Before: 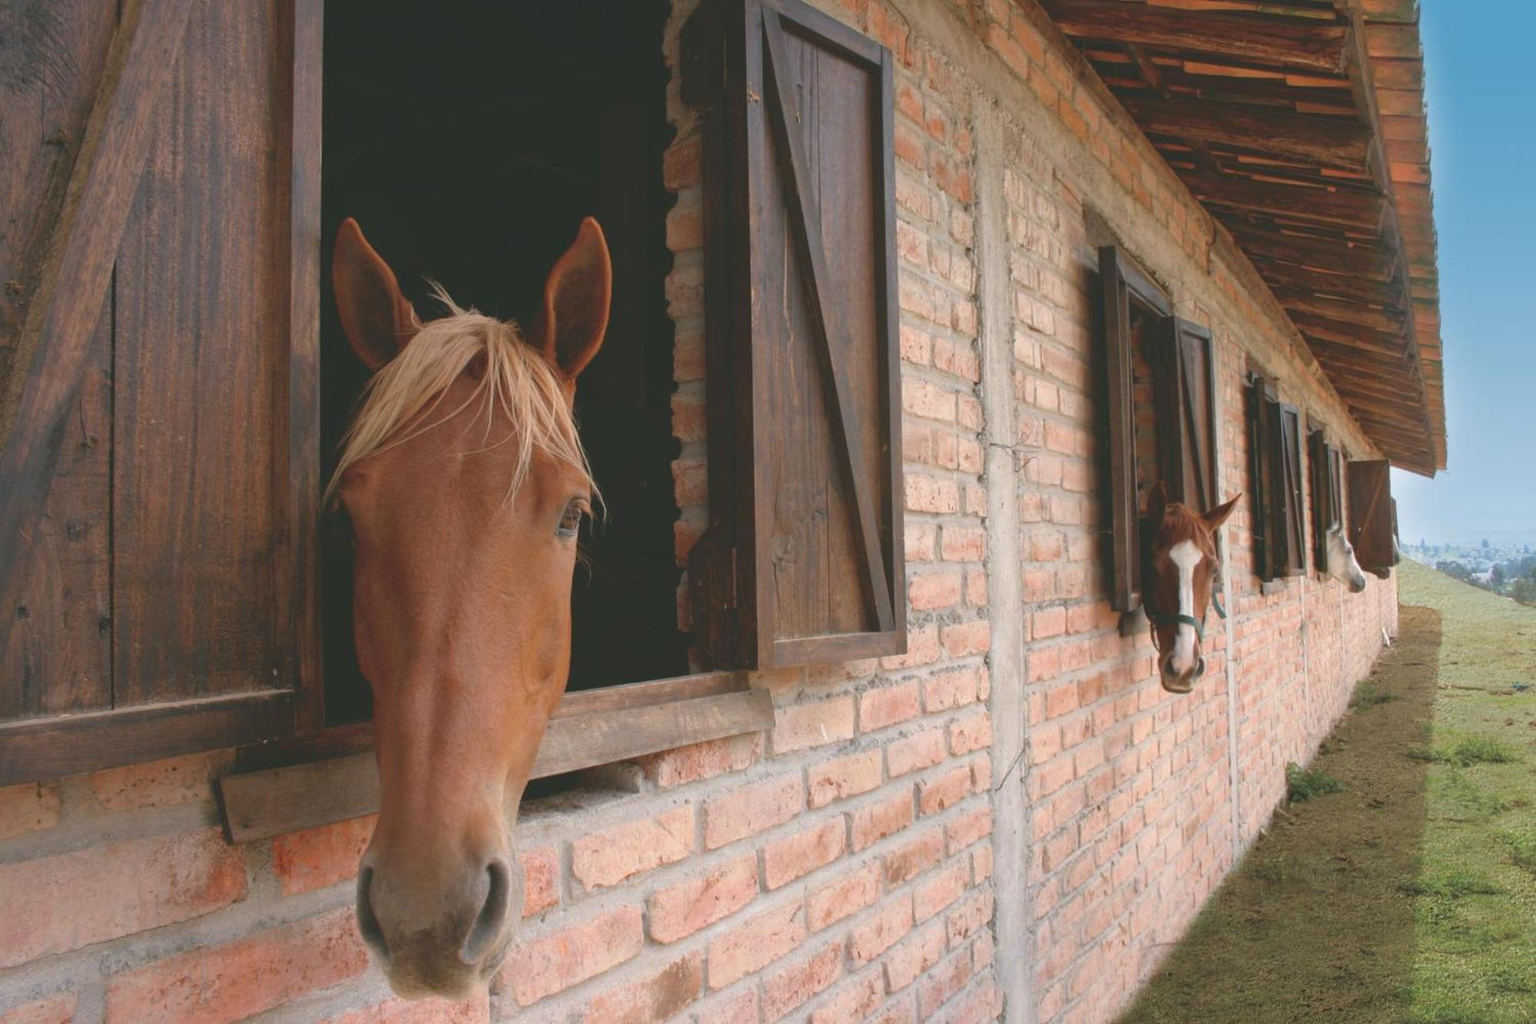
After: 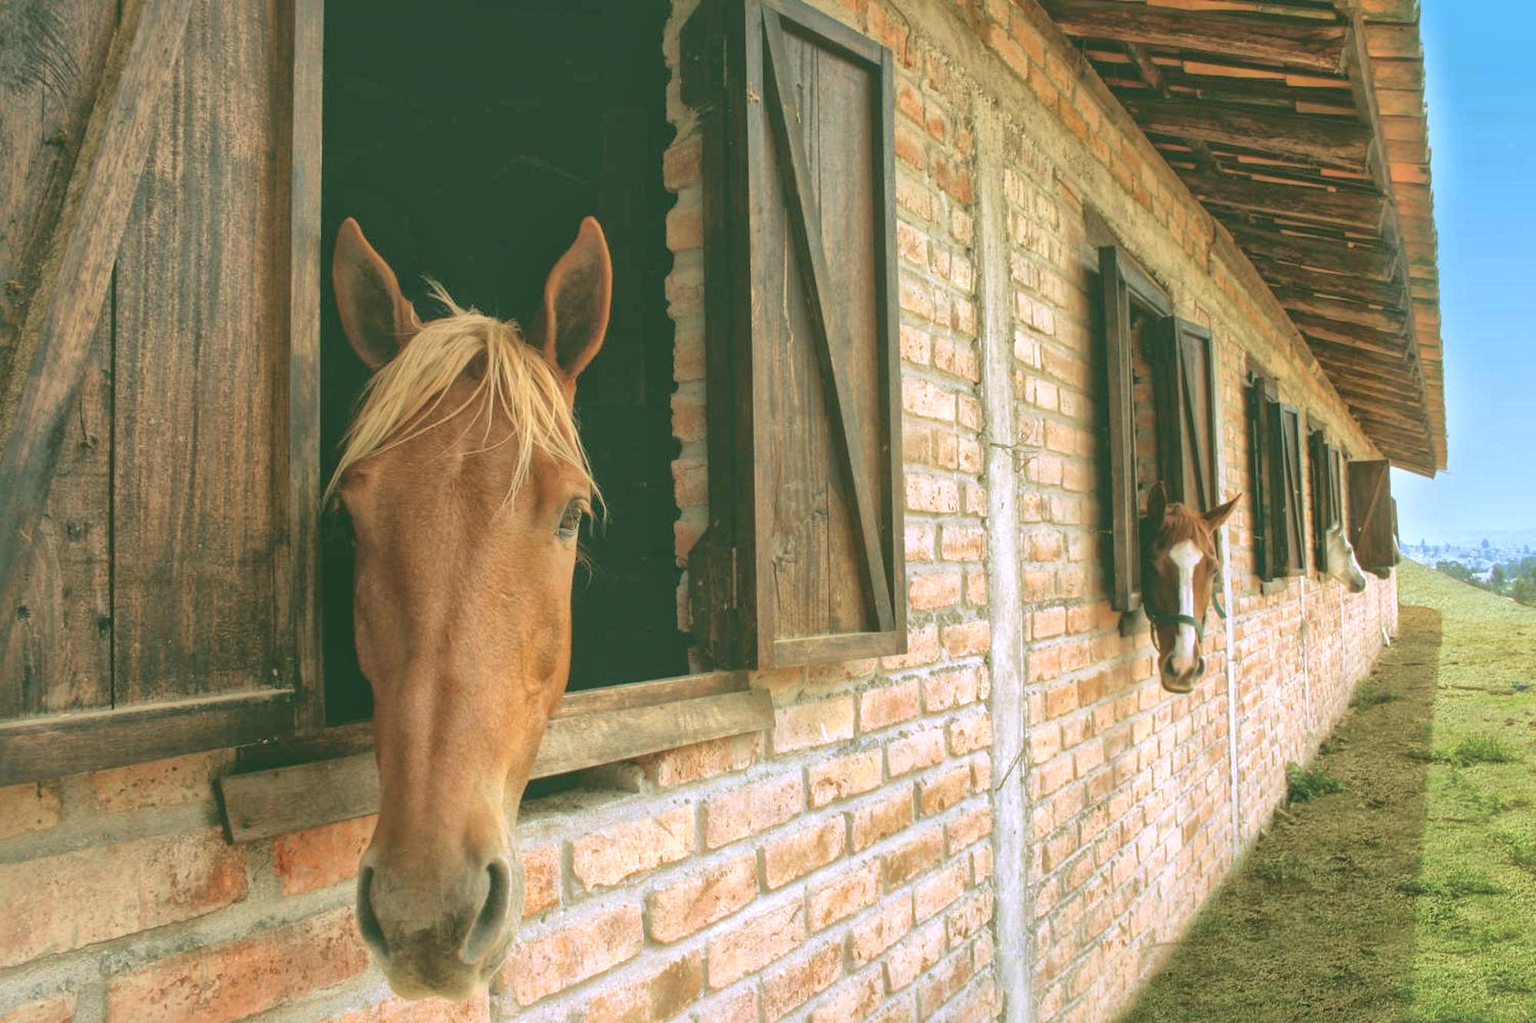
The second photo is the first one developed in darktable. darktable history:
local contrast: on, module defaults
exposure: black level correction 0, exposure 0.7 EV, compensate exposure bias true, compensate highlight preservation false
rgb curve: curves: ch0 [(0.123, 0.061) (0.995, 0.887)]; ch1 [(0.06, 0.116) (1, 0.906)]; ch2 [(0, 0) (0.824, 0.69) (1, 1)], mode RGB, independent channels, compensate middle gray true
global tonemap: drago (1, 100), detail 1
